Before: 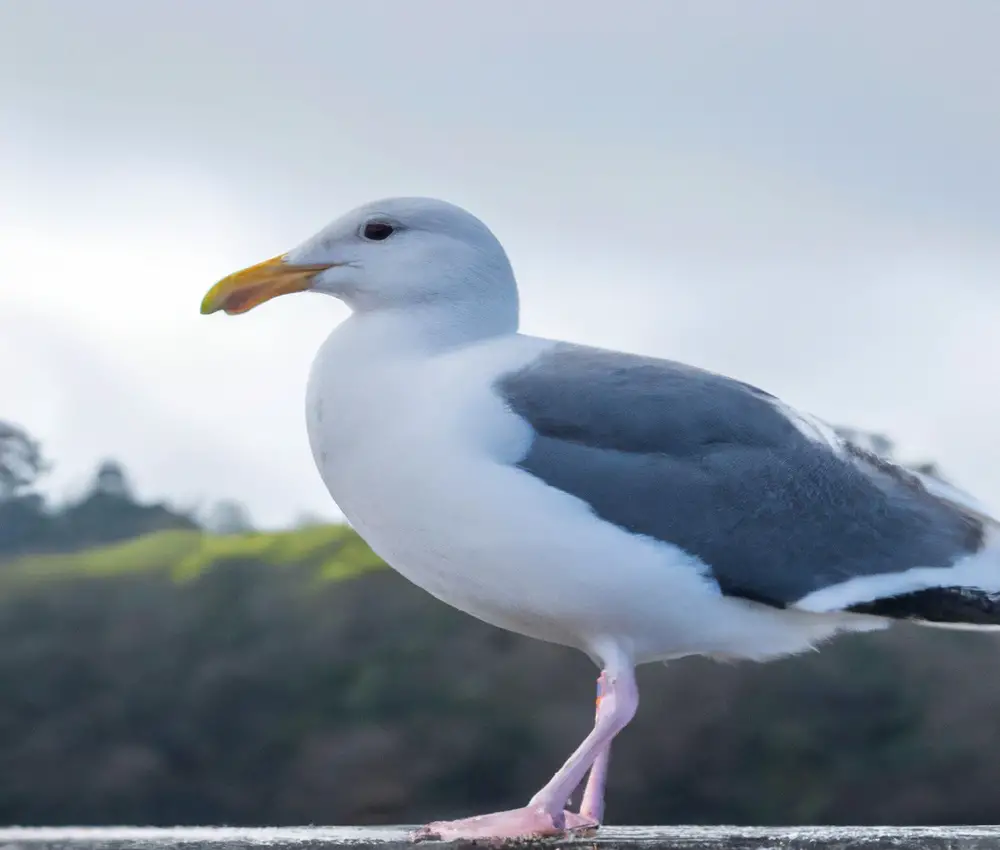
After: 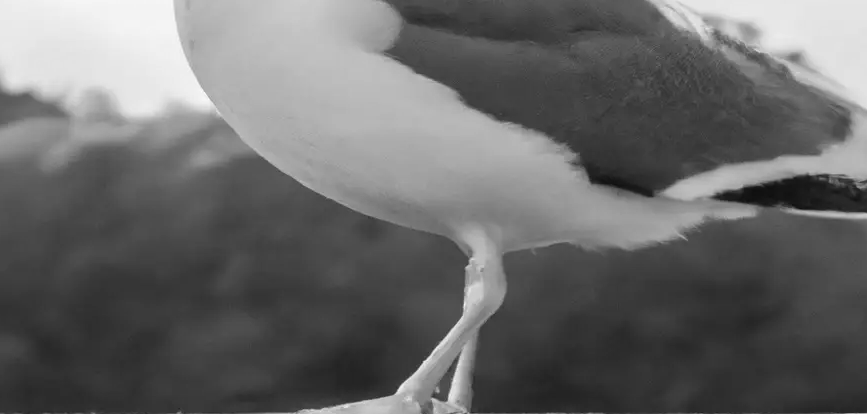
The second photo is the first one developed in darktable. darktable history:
crop and rotate: left 13.248%, top 48.493%, bottom 2.75%
color zones: curves: ch1 [(0, -0.014) (0.143, -0.013) (0.286, -0.013) (0.429, -0.016) (0.571, -0.019) (0.714, -0.015) (0.857, 0.002) (1, -0.014)]
velvia: on, module defaults
